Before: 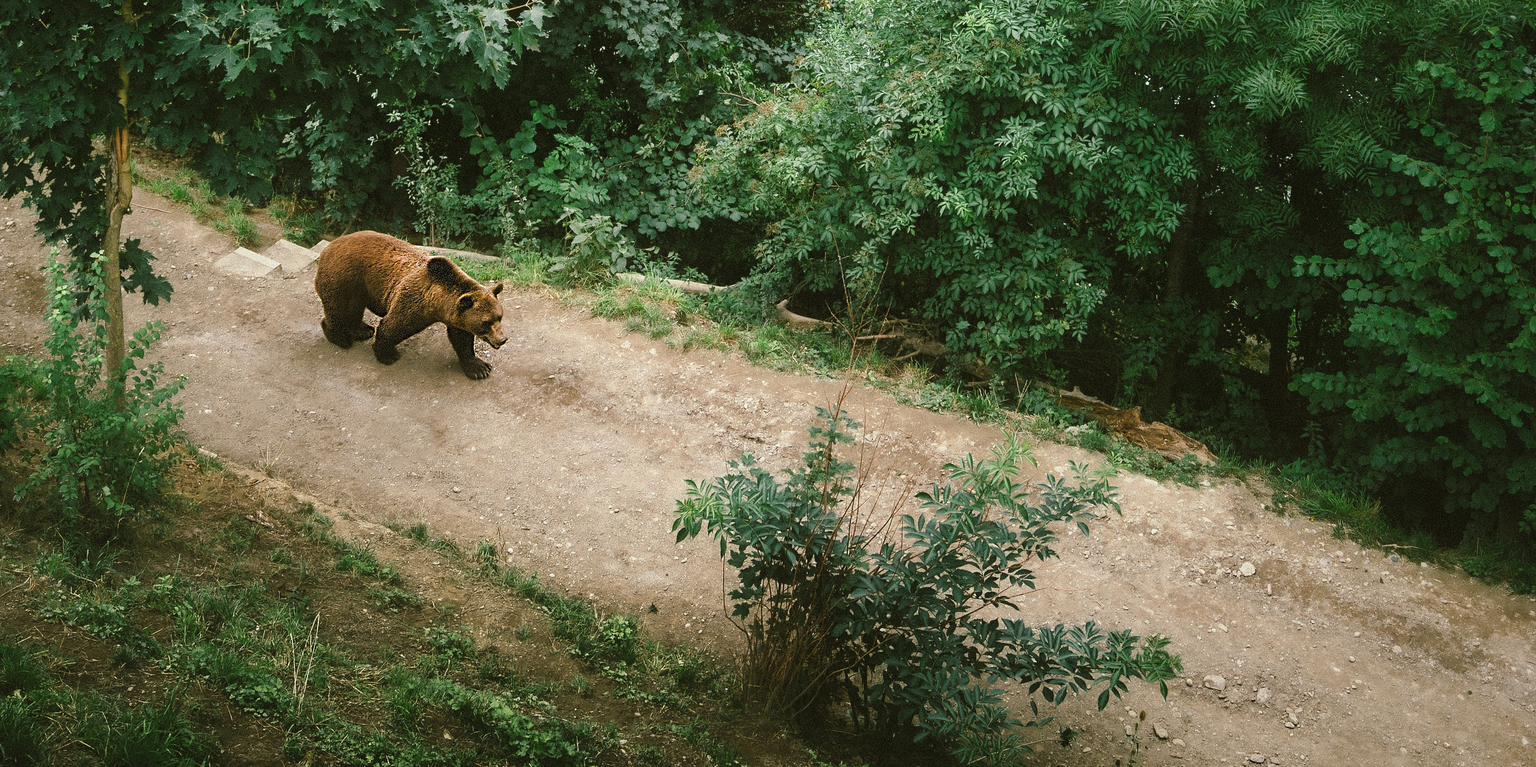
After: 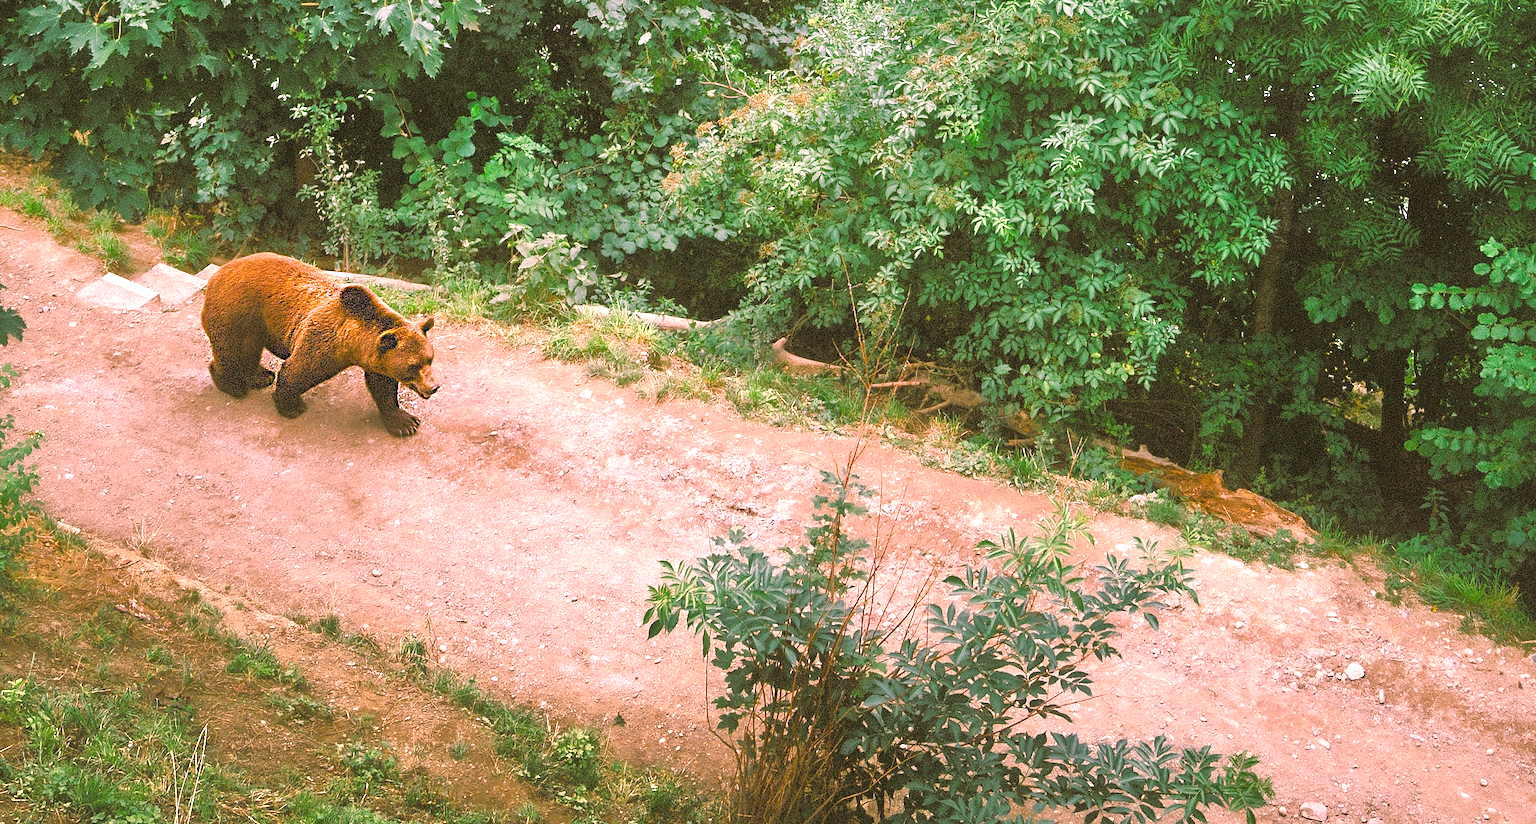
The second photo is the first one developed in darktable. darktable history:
exposure: black level correction 0, exposure 0.7 EV, compensate exposure bias true, compensate highlight preservation false
tone equalizer: -7 EV 0.15 EV, -6 EV 0.6 EV, -5 EV 1.15 EV, -4 EV 1.33 EV, -3 EV 1.15 EV, -2 EV 0.6 EV, -1 EV 0.15 EV, mask exposure compensation -0.5 EV
contrast brightness saturation: contrast -0.08, brightness -0.04, saturation -0.11
color balance rgb: perceptual saturation grading › global saturation 20%, global vibrance 20%
white balance: red 1.188, blue 1.11
crop: left 9.929%, top 3.475%, right 9.188%, bottom 9.529%
